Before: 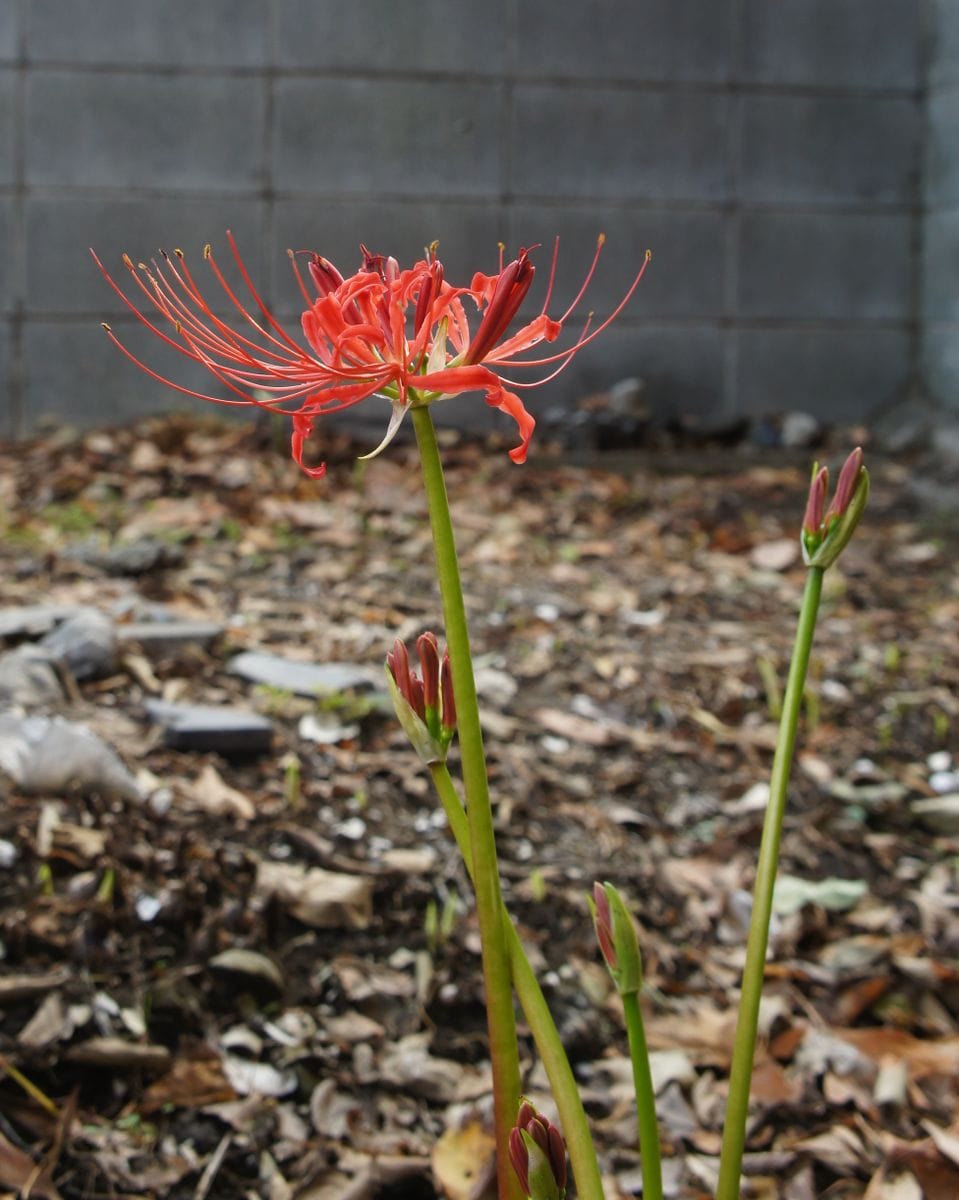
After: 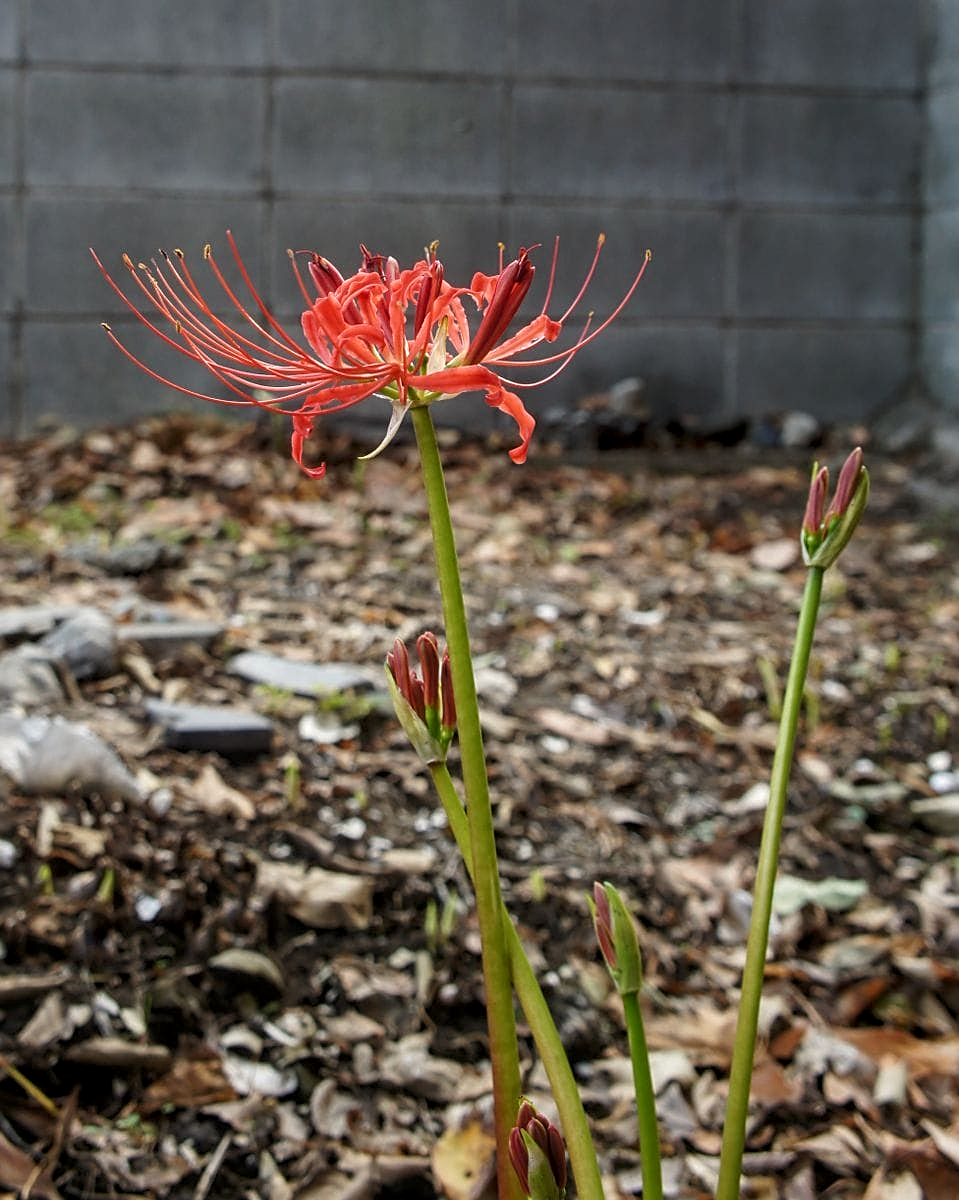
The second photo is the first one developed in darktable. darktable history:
local contrast: detail 130%
sharpen: amount 0.497
